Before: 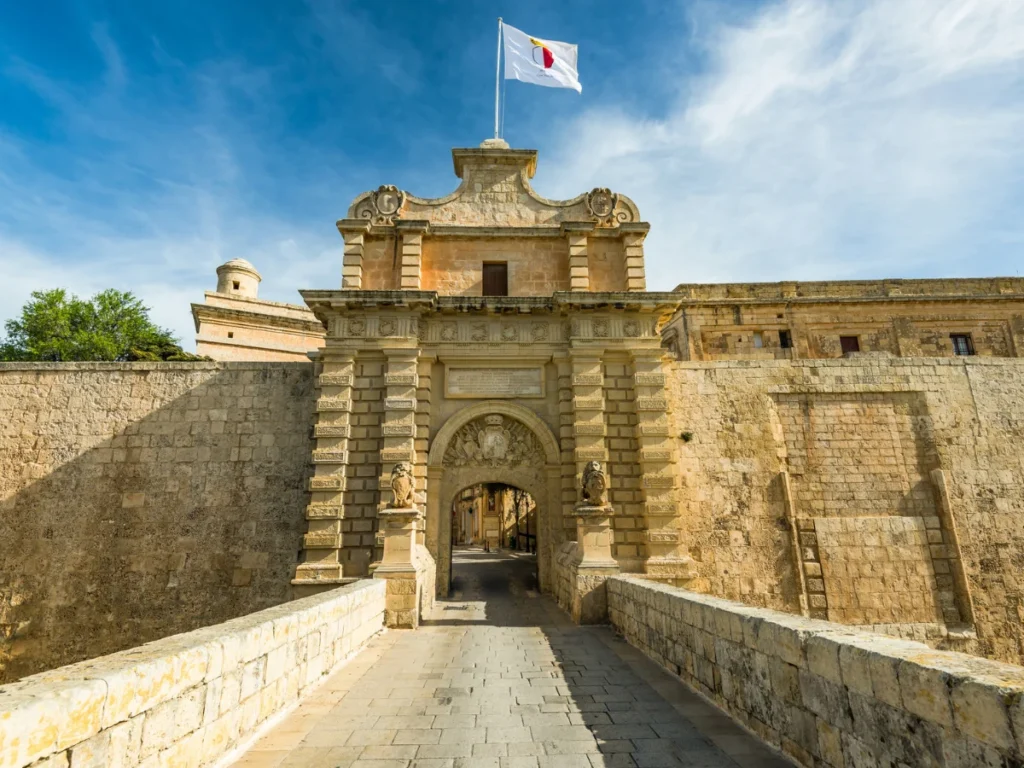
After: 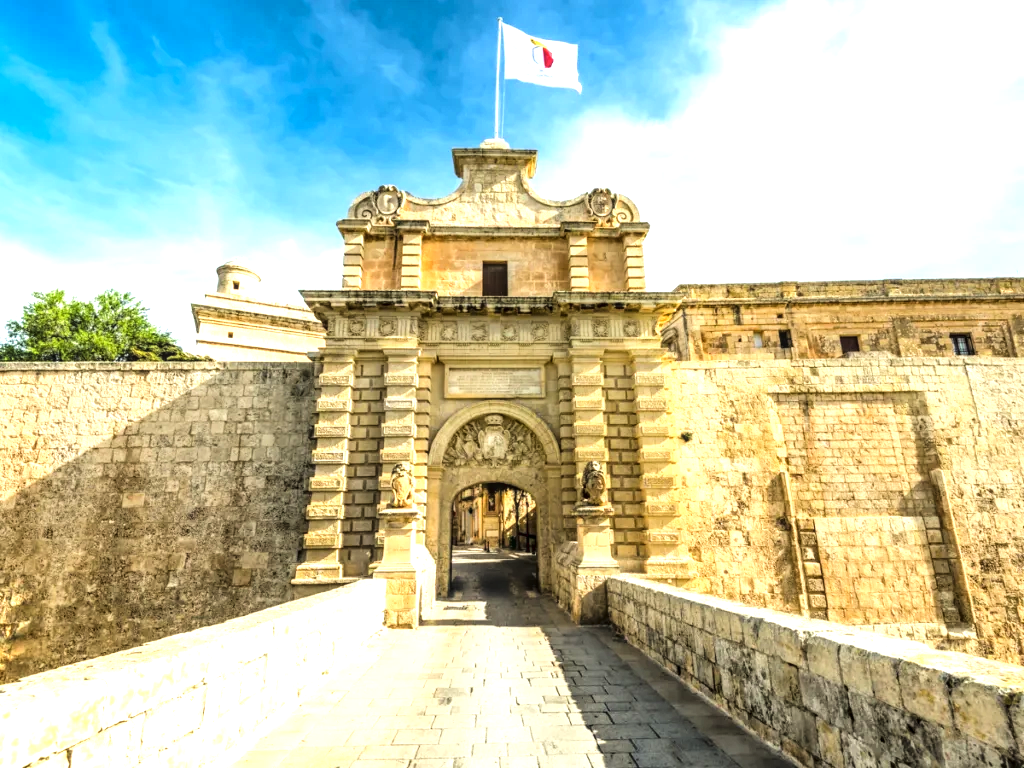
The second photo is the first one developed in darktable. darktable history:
local contrast: on, module defaults
exposure: exposure 1.146 EV, compensate highlight preservation false
tone curve: curves: ch0 [(0, 0) (0.003, 0.02) (0.011, 0.021) (0.025, 0.022) (0.044, 0.023) (0.069, 0.026) (0.1, 0.04) (0.136, 0.06) (0.177, 0.092) (0.224, 0.127) (0.277, 0.176) (0.335, 0.258) (0.399, 0.349) (0.468, 0.444) (0.543, 0.546) (0.623, 0.649) (0.709, 0.754) (0.801, 0.842) (0.898, 0.922) (1, 1)], color space Lab, linked channels, preserve colors none
